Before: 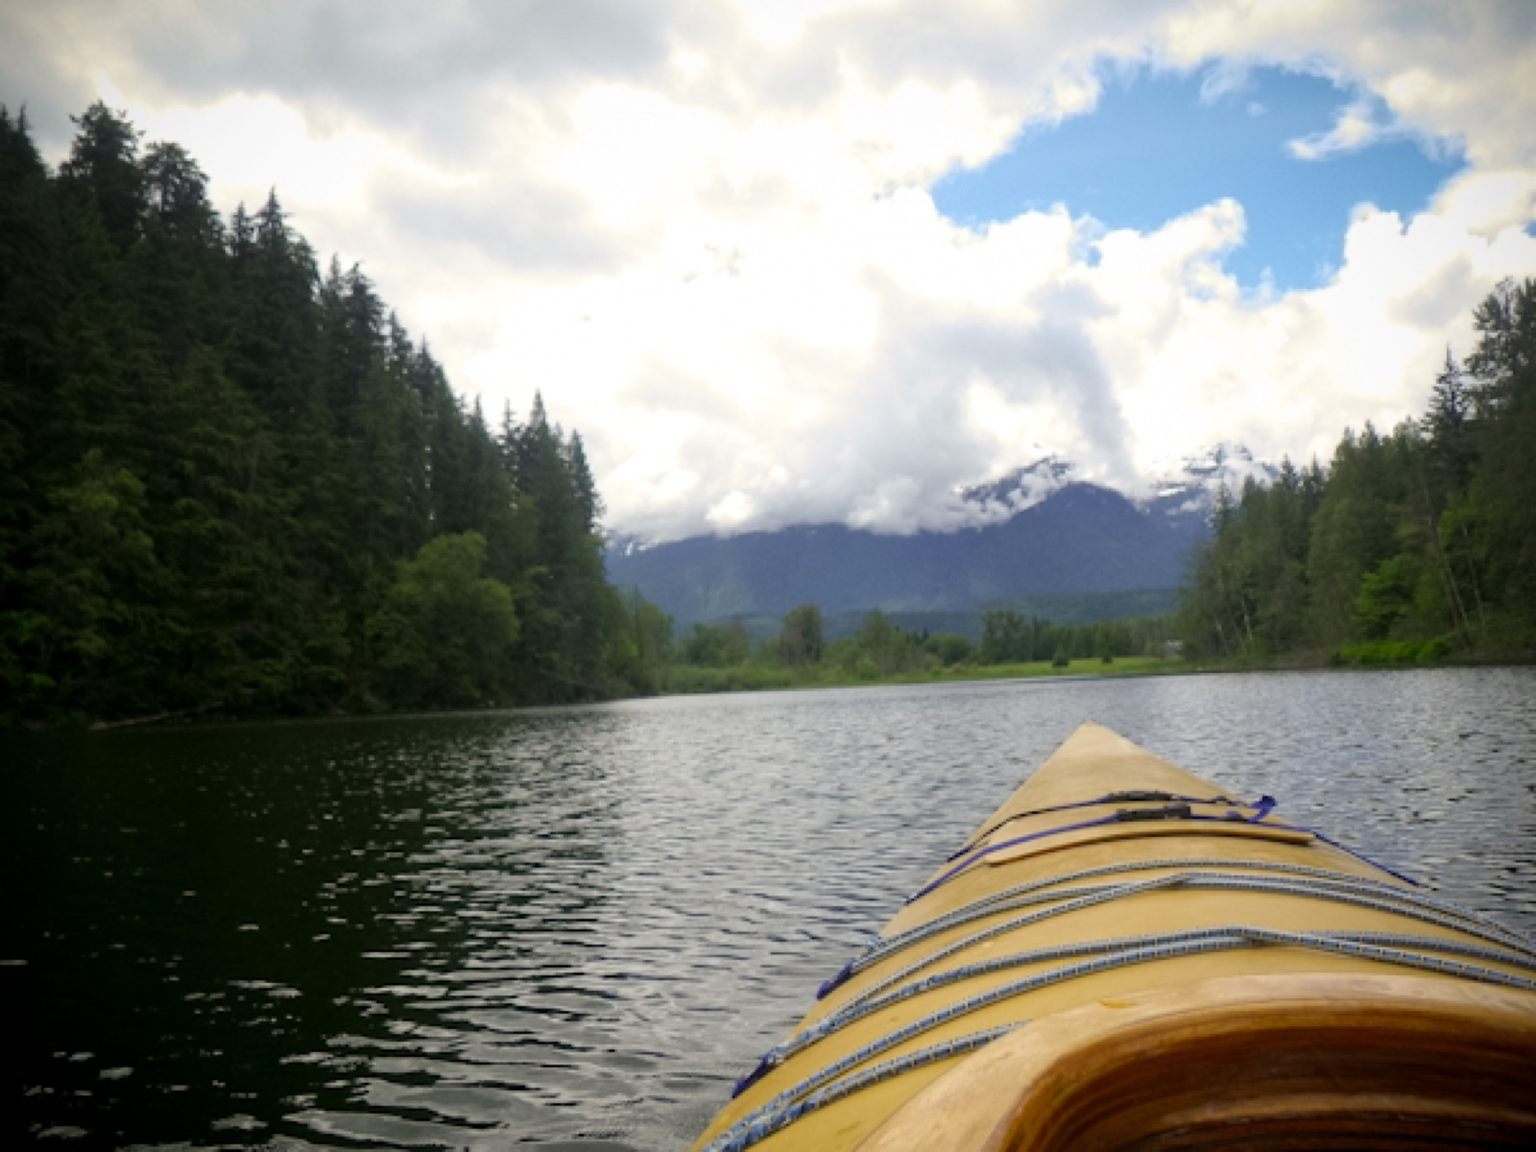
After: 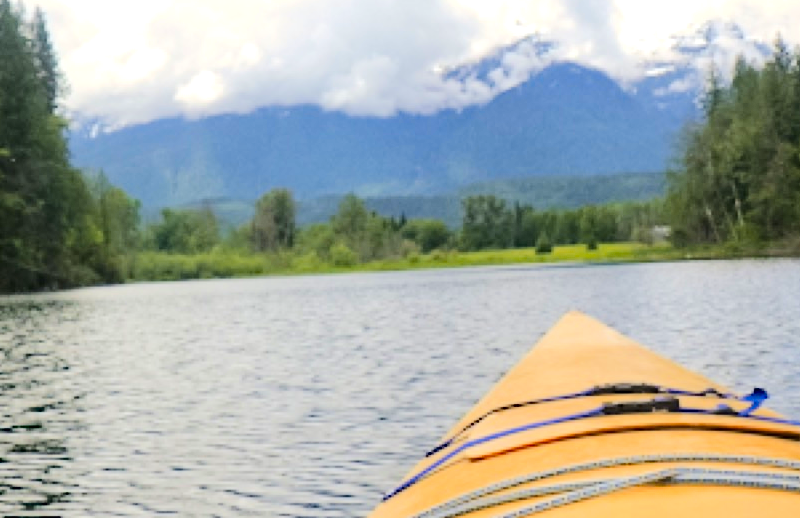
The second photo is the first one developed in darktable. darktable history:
crop: left 35.089%, top 36.771%, right 14.85%, bottom 20.055%
contrast brightness saturation: contrast 0.042, saturation 0.068
haze removal: compatibility mode true, adaptive false
tone equalizer: -7 EV 0.149 EV, -6 EV 0.581 EV, -5 EV 1.16 EV, -4 EV 1.36 EV, -3 EV 1.12 EV, -2 EV 0.6 EV, -1 EV 0.155 EV, edges refinement/feathering 500, mask exposure compensation -1.57 EV, preserve details no
color zones: curves: ch1 [(0.235, 0.558) (0.75, 0.5)]; ch2 [(0.25, 0.462) (0.749, 0.457)]
